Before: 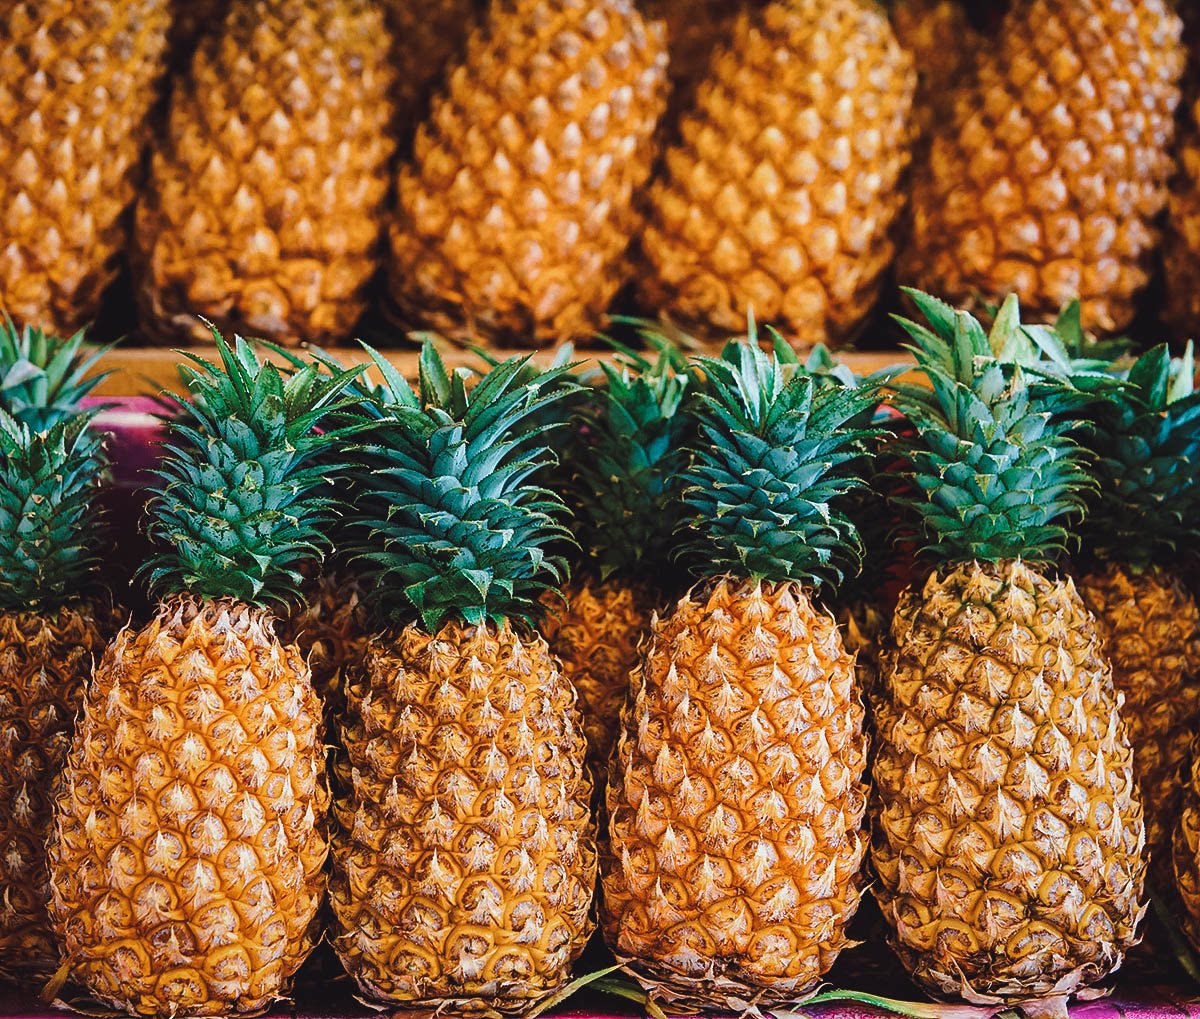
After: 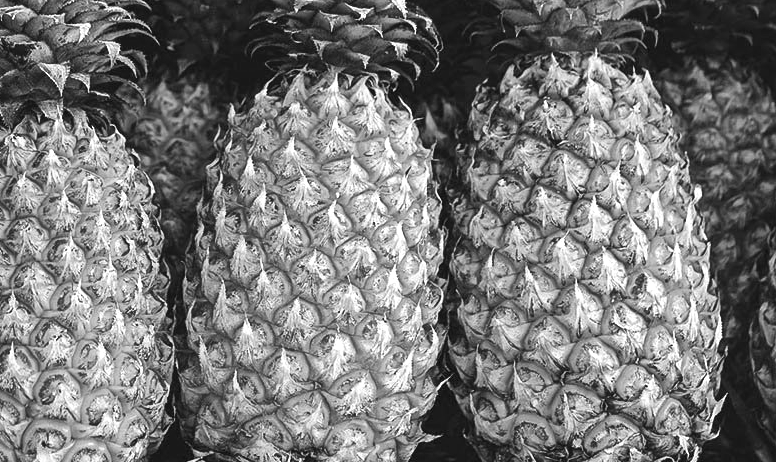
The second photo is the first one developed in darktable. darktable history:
crop and rotate: left 35.301%, top 49.749%, bottom 4.826%
color calibration: output gray [0.21, 0.42, 0.37, 0], illuminant as shot in camera, x 0.358, y 0.373, temperature 4628.91 K
exposure: black level correction 0, exposure 0.499 EV, compensate exposure bias true, compensate highlight preservation false
